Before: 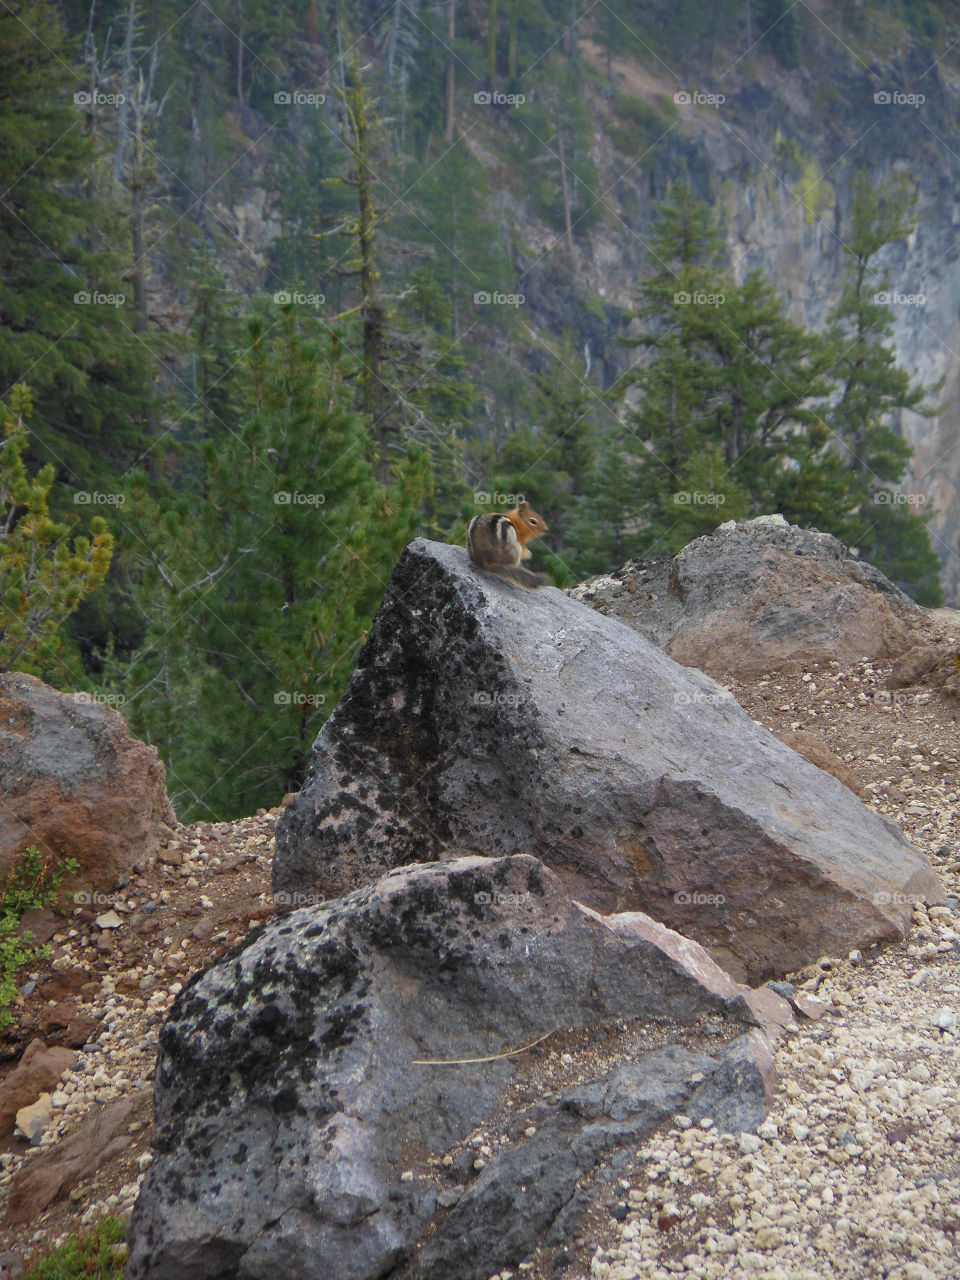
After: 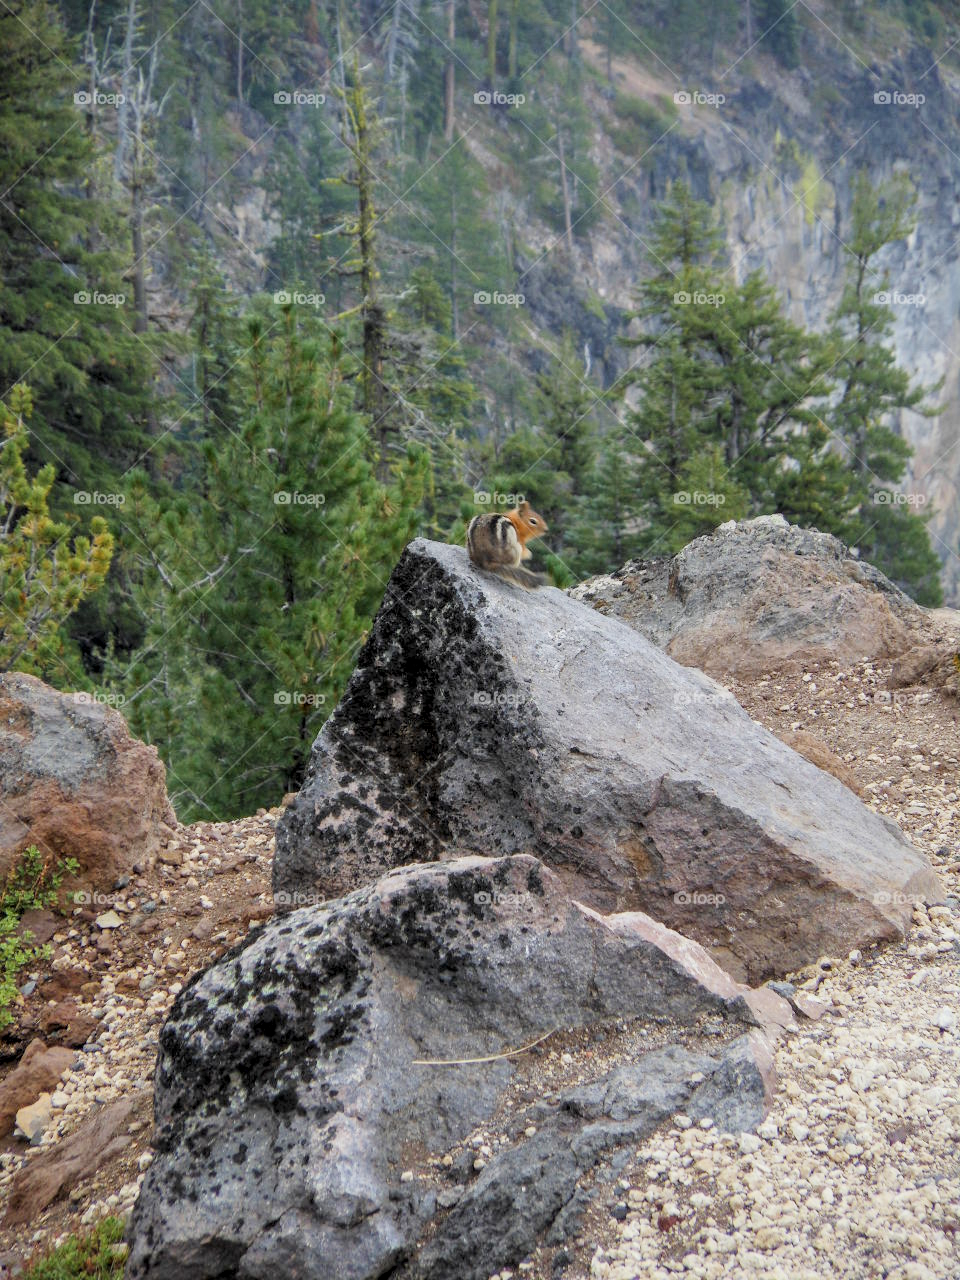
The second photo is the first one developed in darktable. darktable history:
filmic rgb: black relative exposure -7.65 EV, white relative exposure 4.56 EV, hardness 3.61
local contrast: detail 130%
exposure: black level correction 0, exposure 0.701 EV, compensate highlight preservation false
